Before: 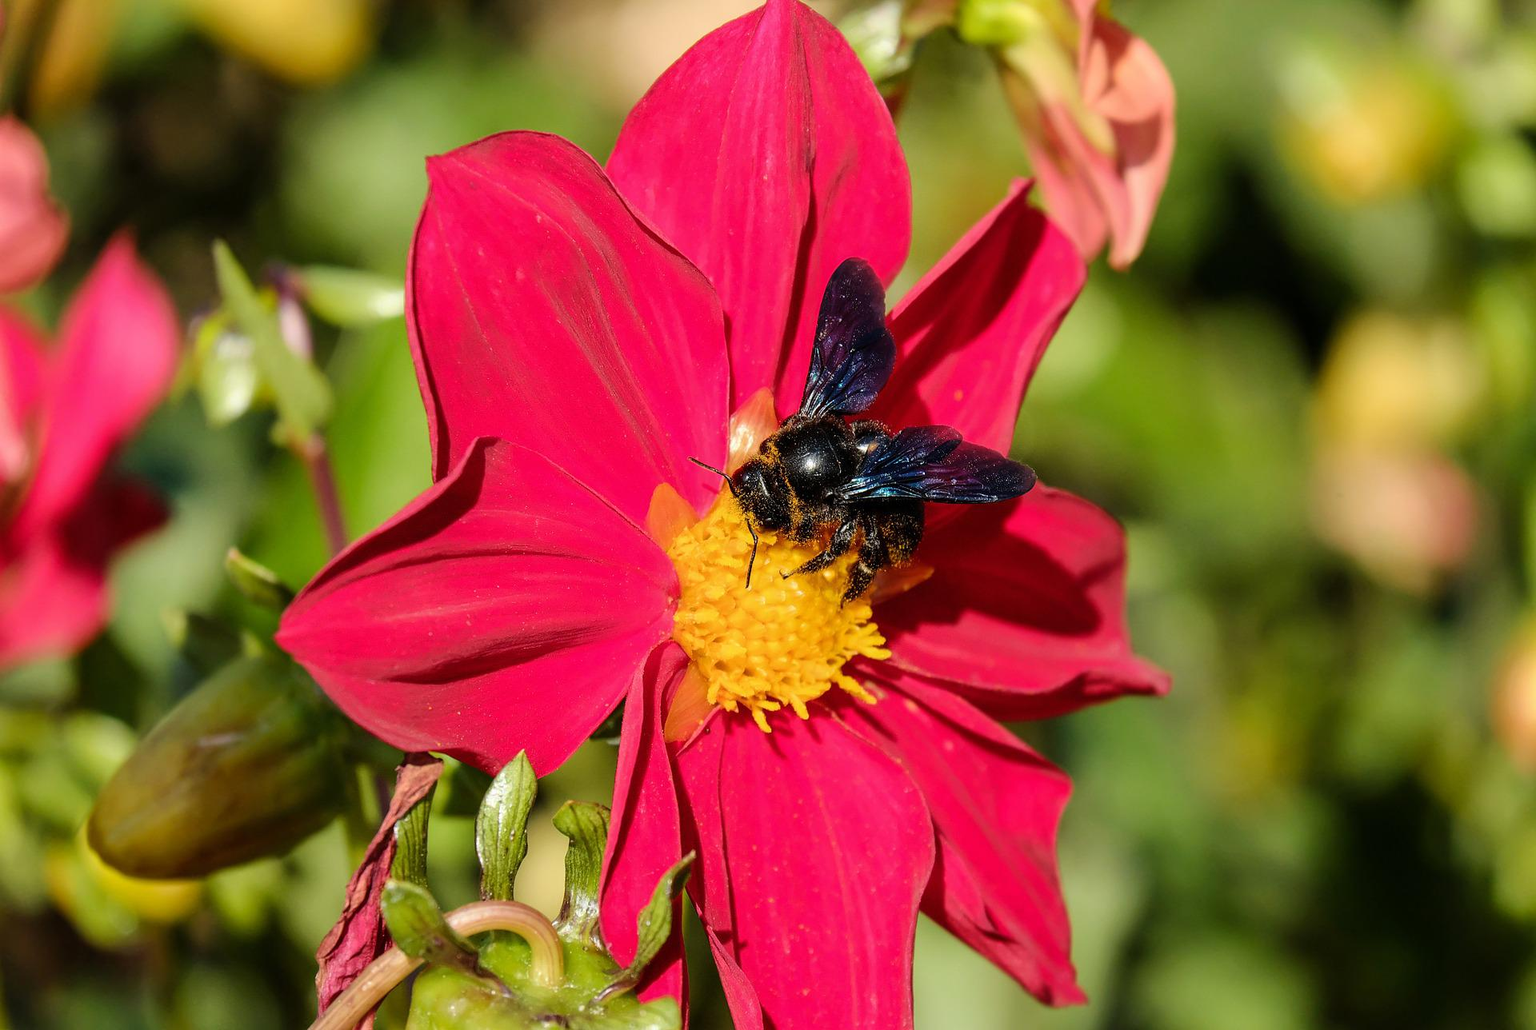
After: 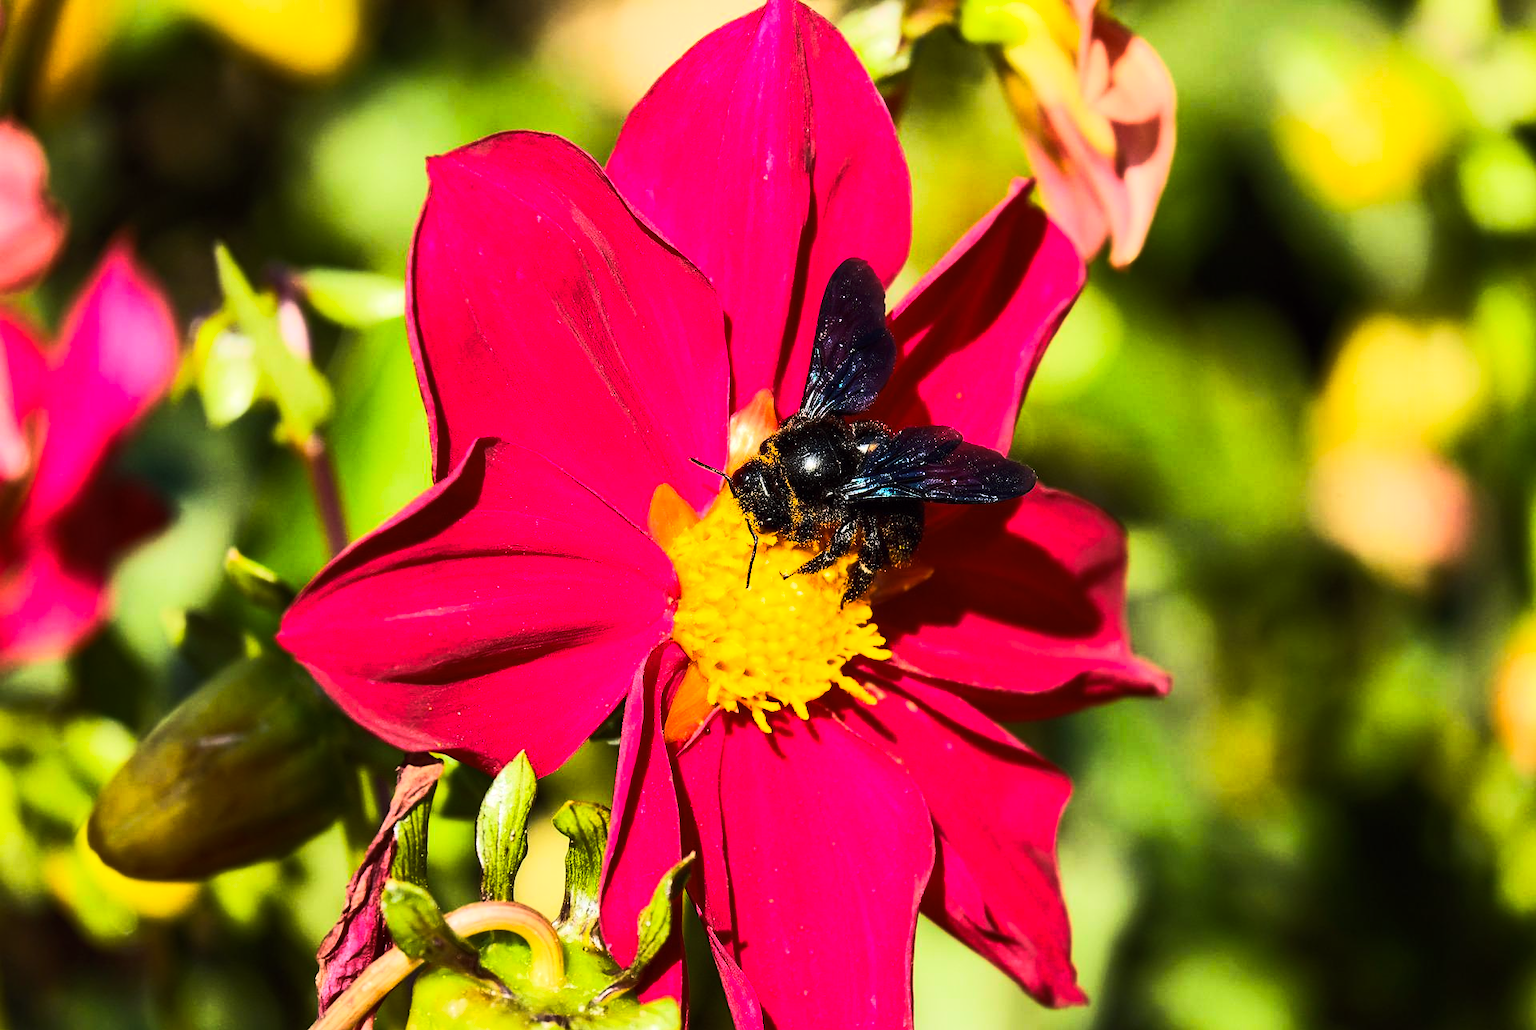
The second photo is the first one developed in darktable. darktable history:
tone curve: curves: ch0 [(0, 0) (0.427, 0.375) (0.616, 0.801) (1, 1)], color space Lab, linked channels, preserve colors none
color balance: lift [1, 1, 0.999, 1.001], gamma [1, 1.003, 1.005, 0.995], gain [1, 0.992, 0.988, 1.012], contrast 5%, output saturation 110%
